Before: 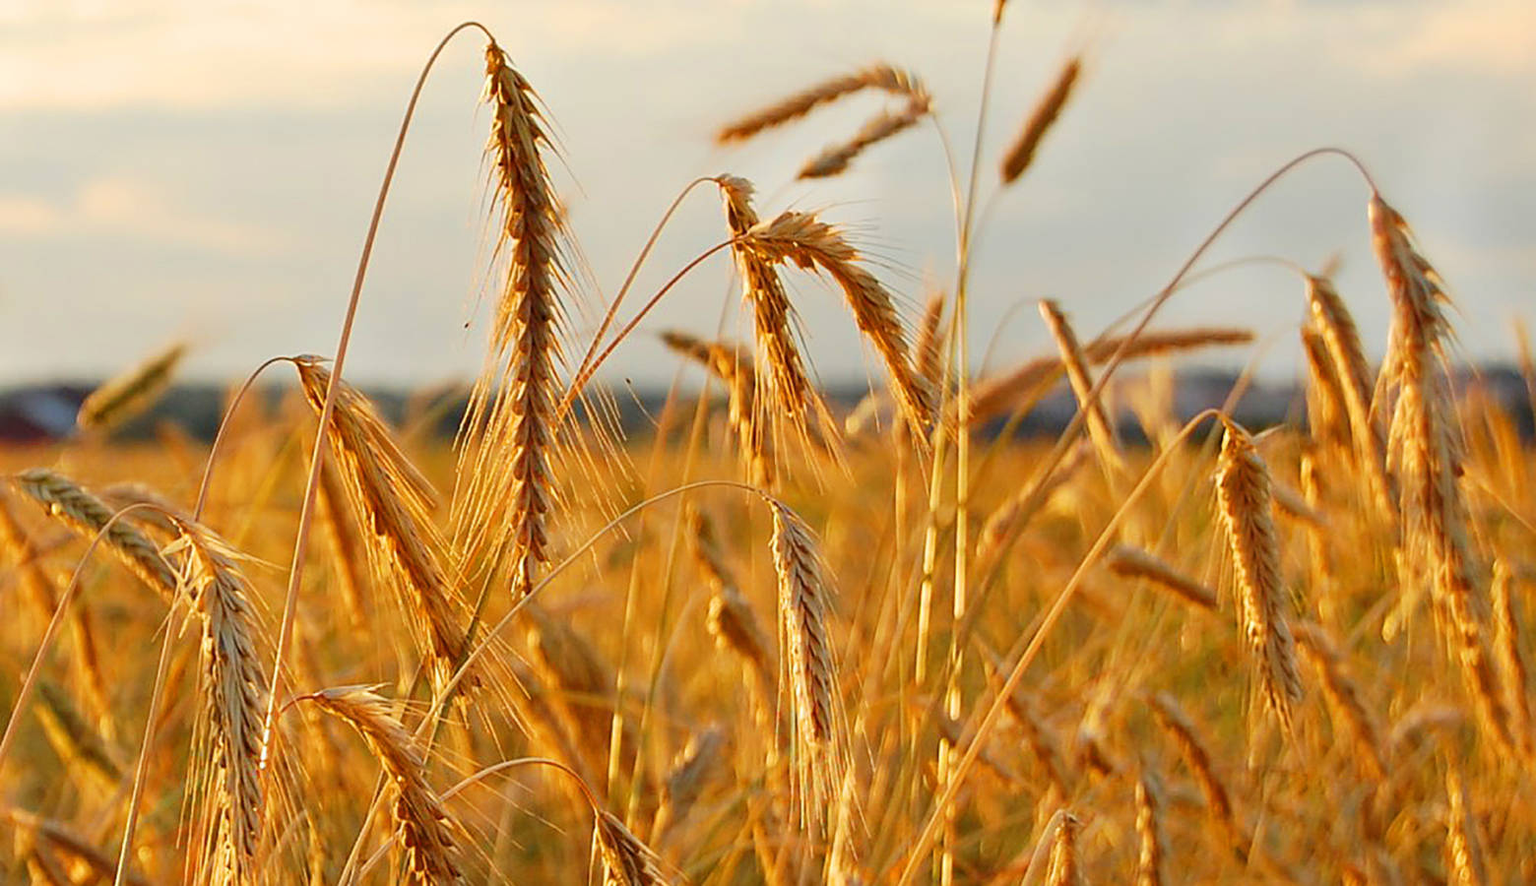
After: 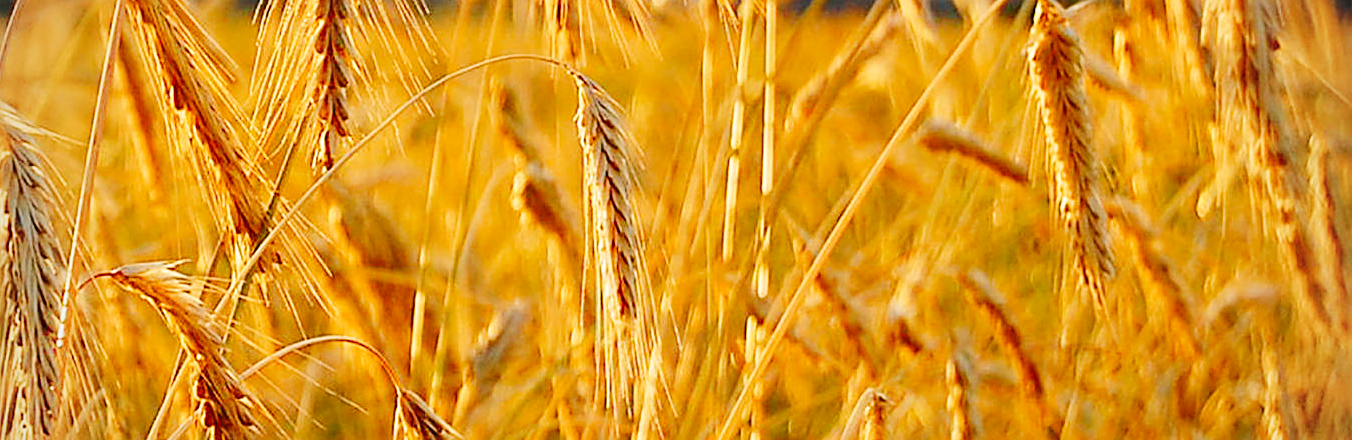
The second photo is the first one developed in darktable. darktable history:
crop and rotate: left 13.321%, top 48.314%, bottom 2.746%
tone curve: curves: ch0 [(0, 0.014) (0.12, 0.096) (0.386, 0.49) (0.54, 0.684) (0.751, 0.855) (0.89, 0.943) (0.998, 0.989)]; ch1 [(0, 0) (0.133, 0.099) (0.437, 0.41) (0.5, 0.5) (0.517, 0.536) (0.548, 0.575) (0.582, 0.639) (0.627, 0.692) (0.836, 0.868) (1, 1)]; ch2 [(0, 0) (0.374, 0.341) (0.456, 0.443) (0.478, 0.49) (0.501, 0.5) (0.528, 0.538) (0.55, 0.6) (0.572, 0.633) (0.702, 0.775) (1, 1)], preserve colors none
vignetting: brightness -0.417, saturation -0.297
sharpen: on, module defaults
